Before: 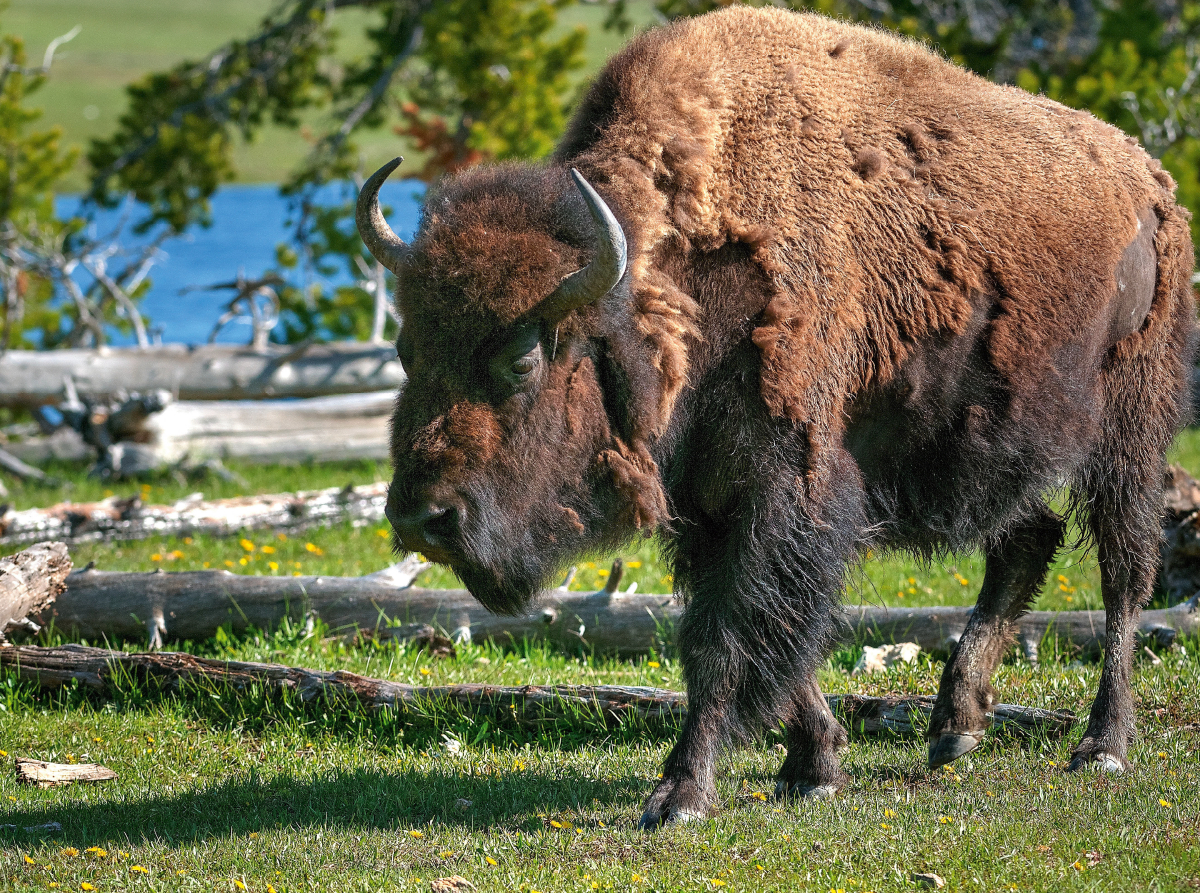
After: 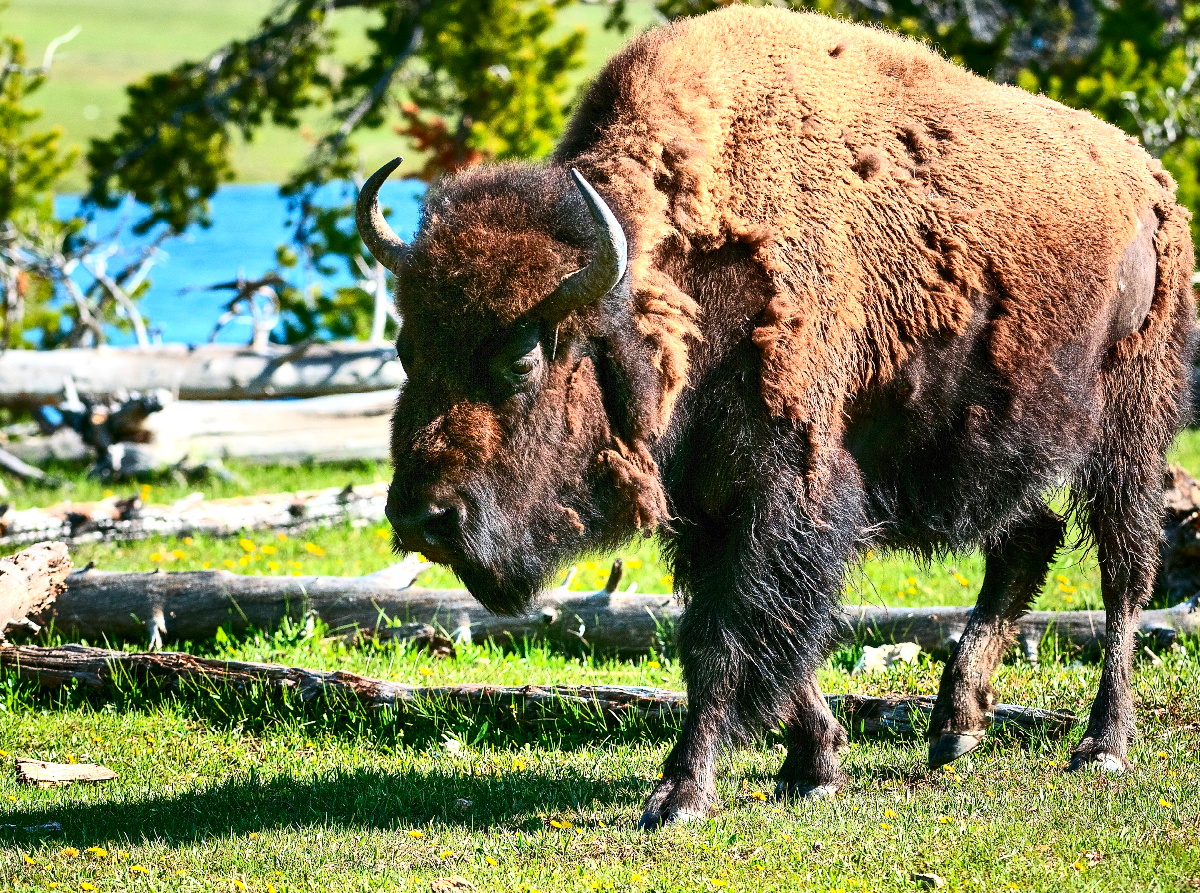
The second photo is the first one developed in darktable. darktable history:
exposure: exposure 0.496 EV, compensate highlight preservation false
contrast brightness saturation: contrast 0.4, brightness 0.05, saturation 0.25
